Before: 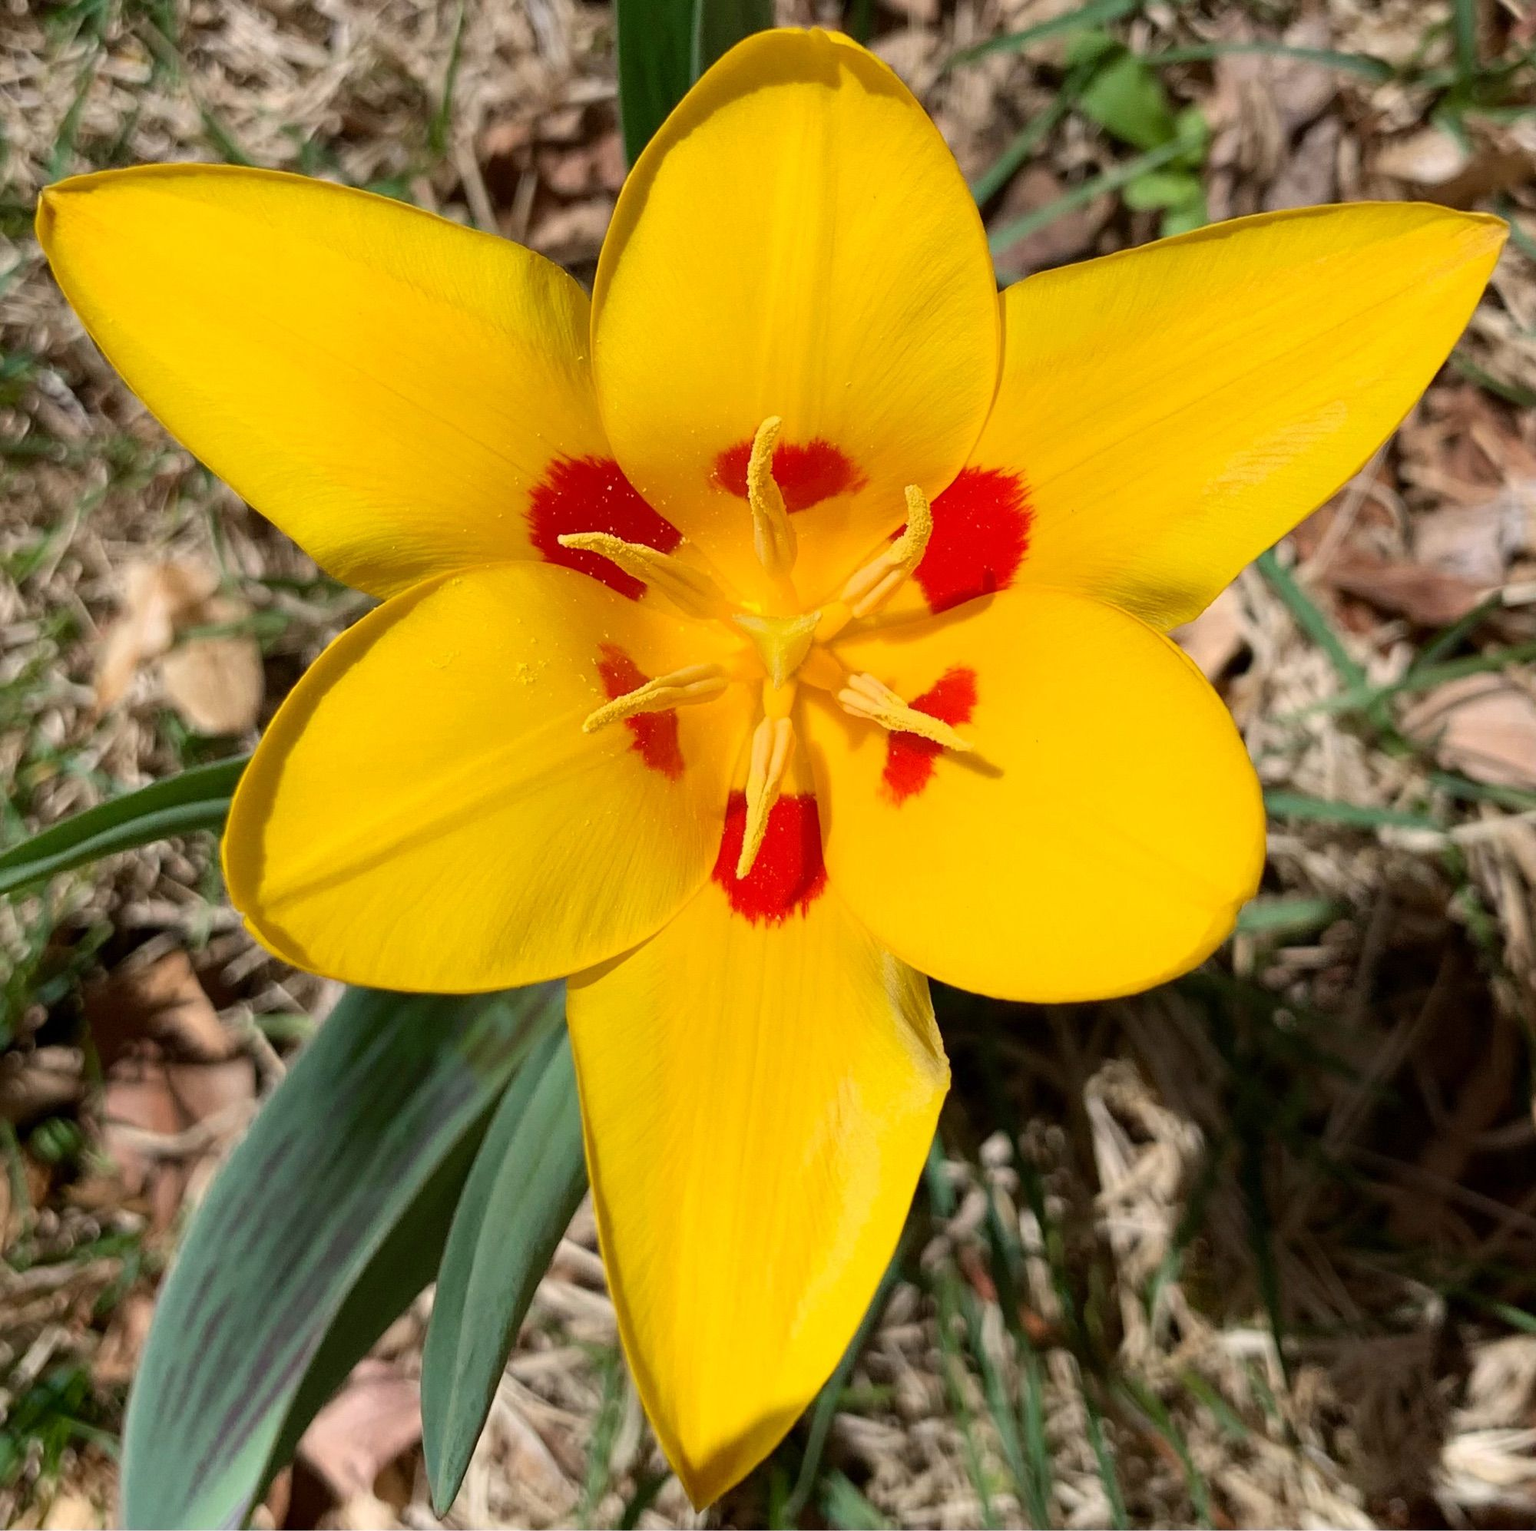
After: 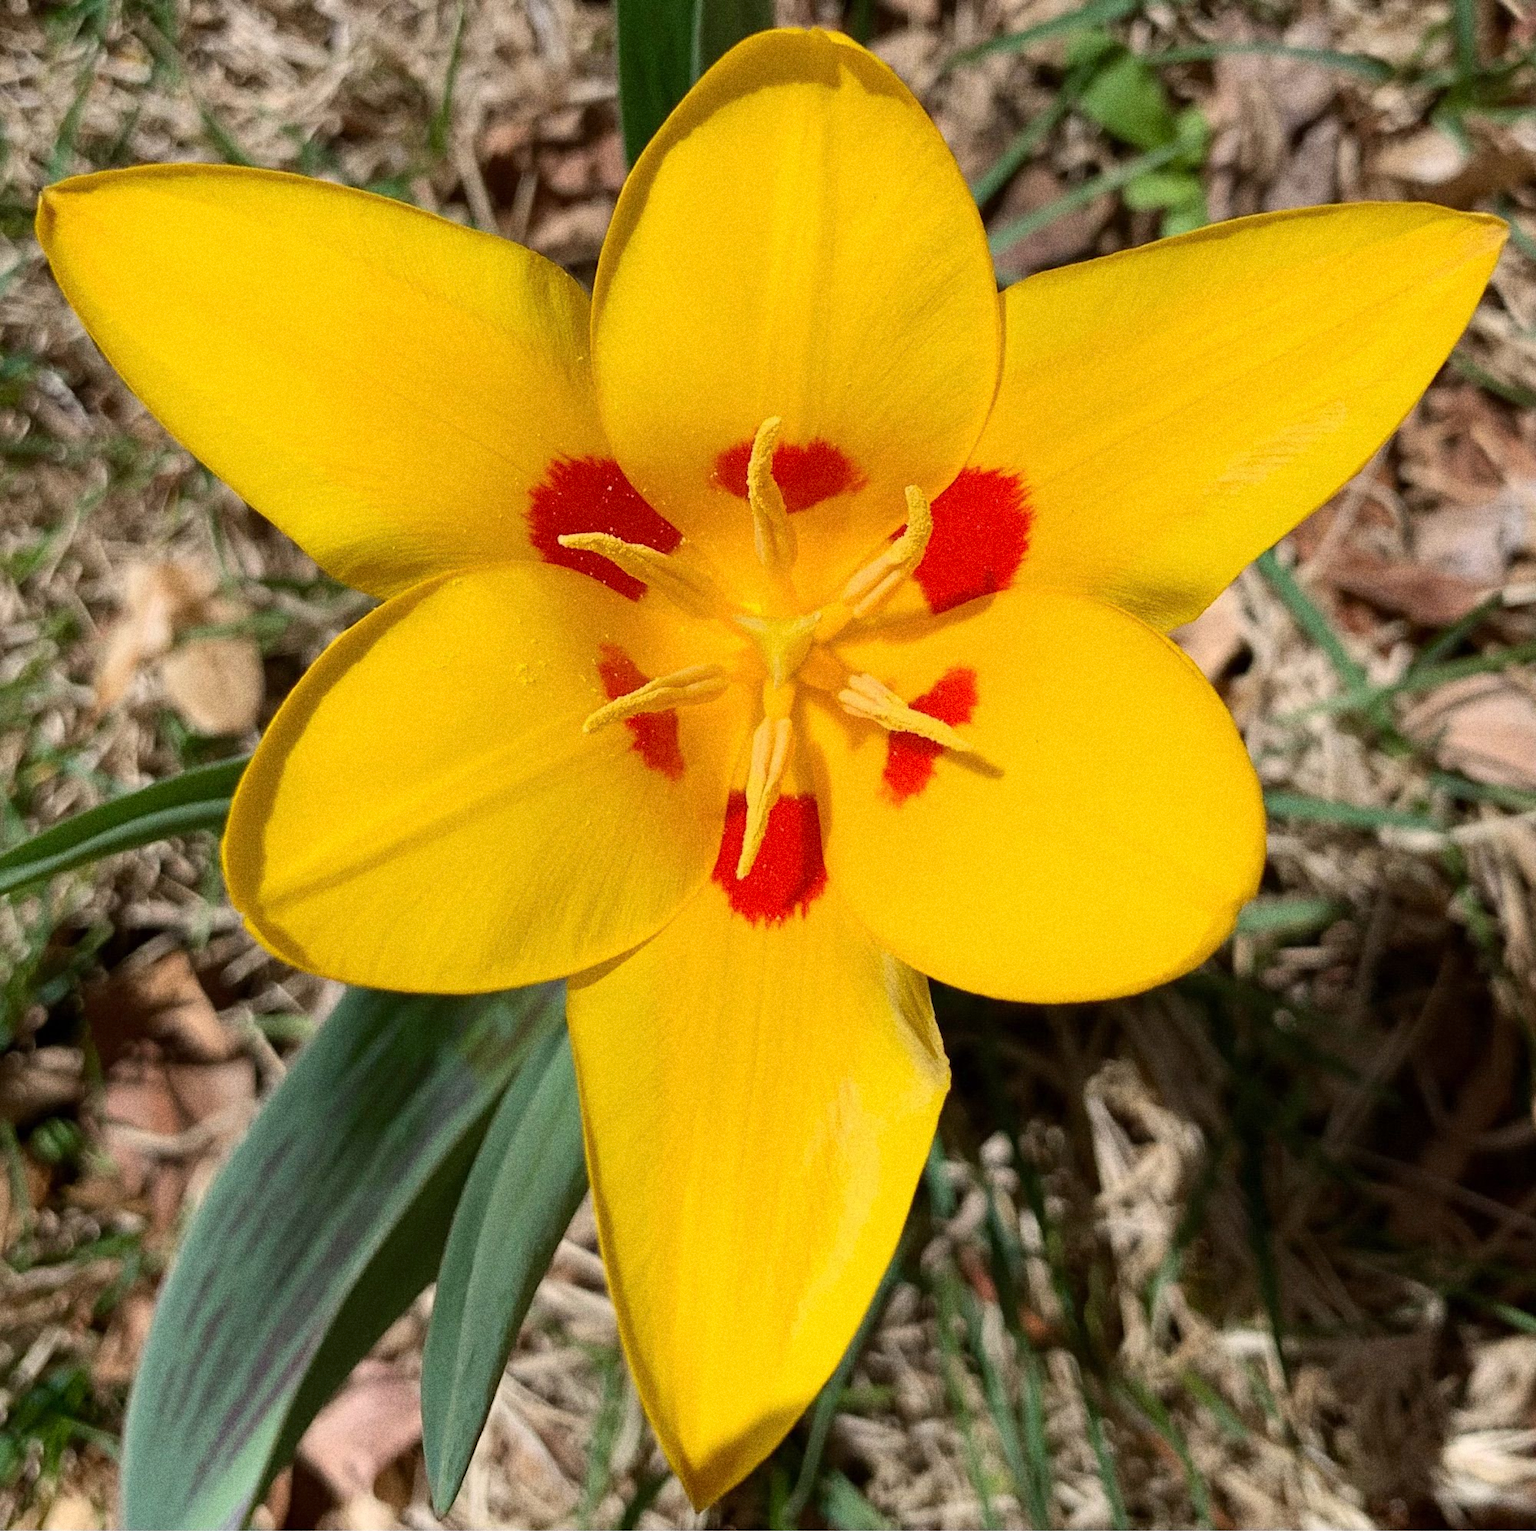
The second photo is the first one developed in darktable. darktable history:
bloom: size 3%, threshold 100%, strength 0%
grain: coarseness 8.68 ISO, strength 31.94%
